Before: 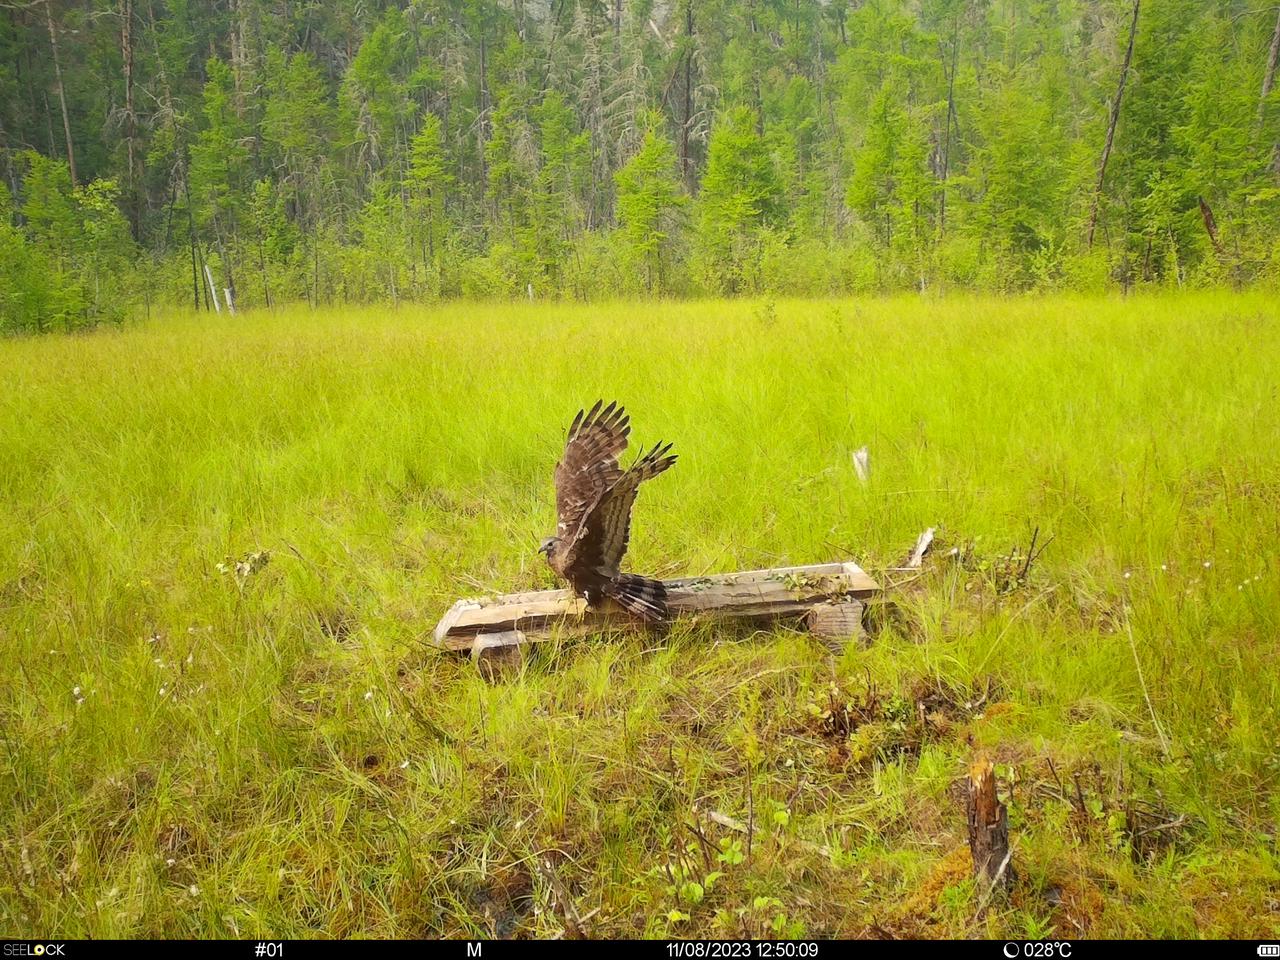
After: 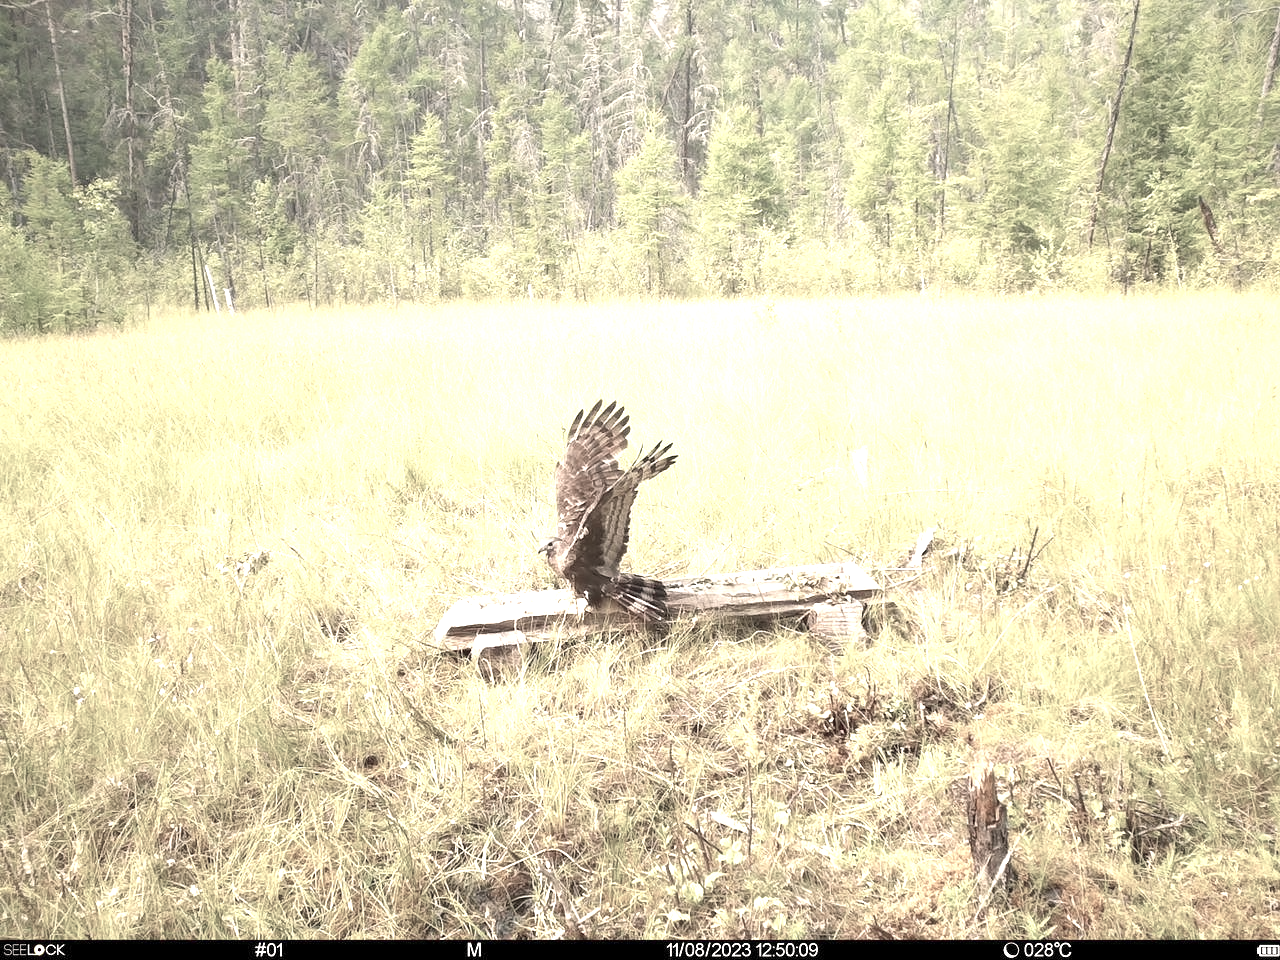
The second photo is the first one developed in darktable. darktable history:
color zones: curves: ch1 [(0, 0.34) (0.143, 0.164) (0.286, 0.152) (0.429, 0.176) (0.571, 0.173) (0.714, 0.188) (0.857, 0.199) (1, 0.34)]
white balance: red 1.127, blue 0.943
exposure: exposure 1.25 EV, compensate exposure bias true, compensate highlight preservation false
